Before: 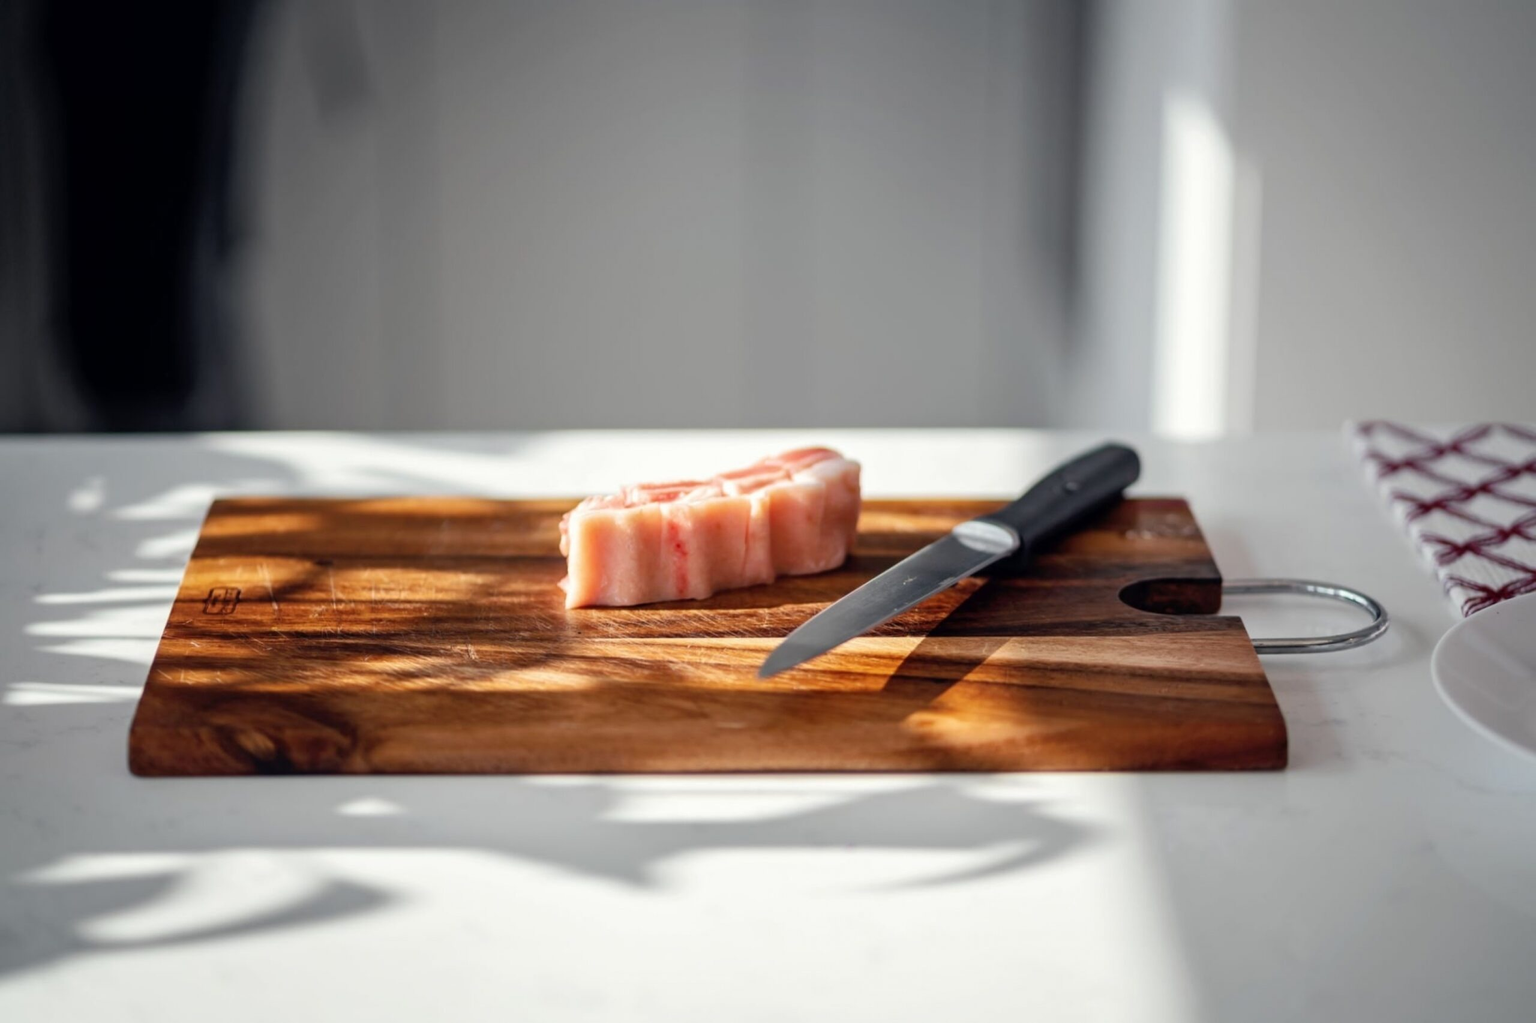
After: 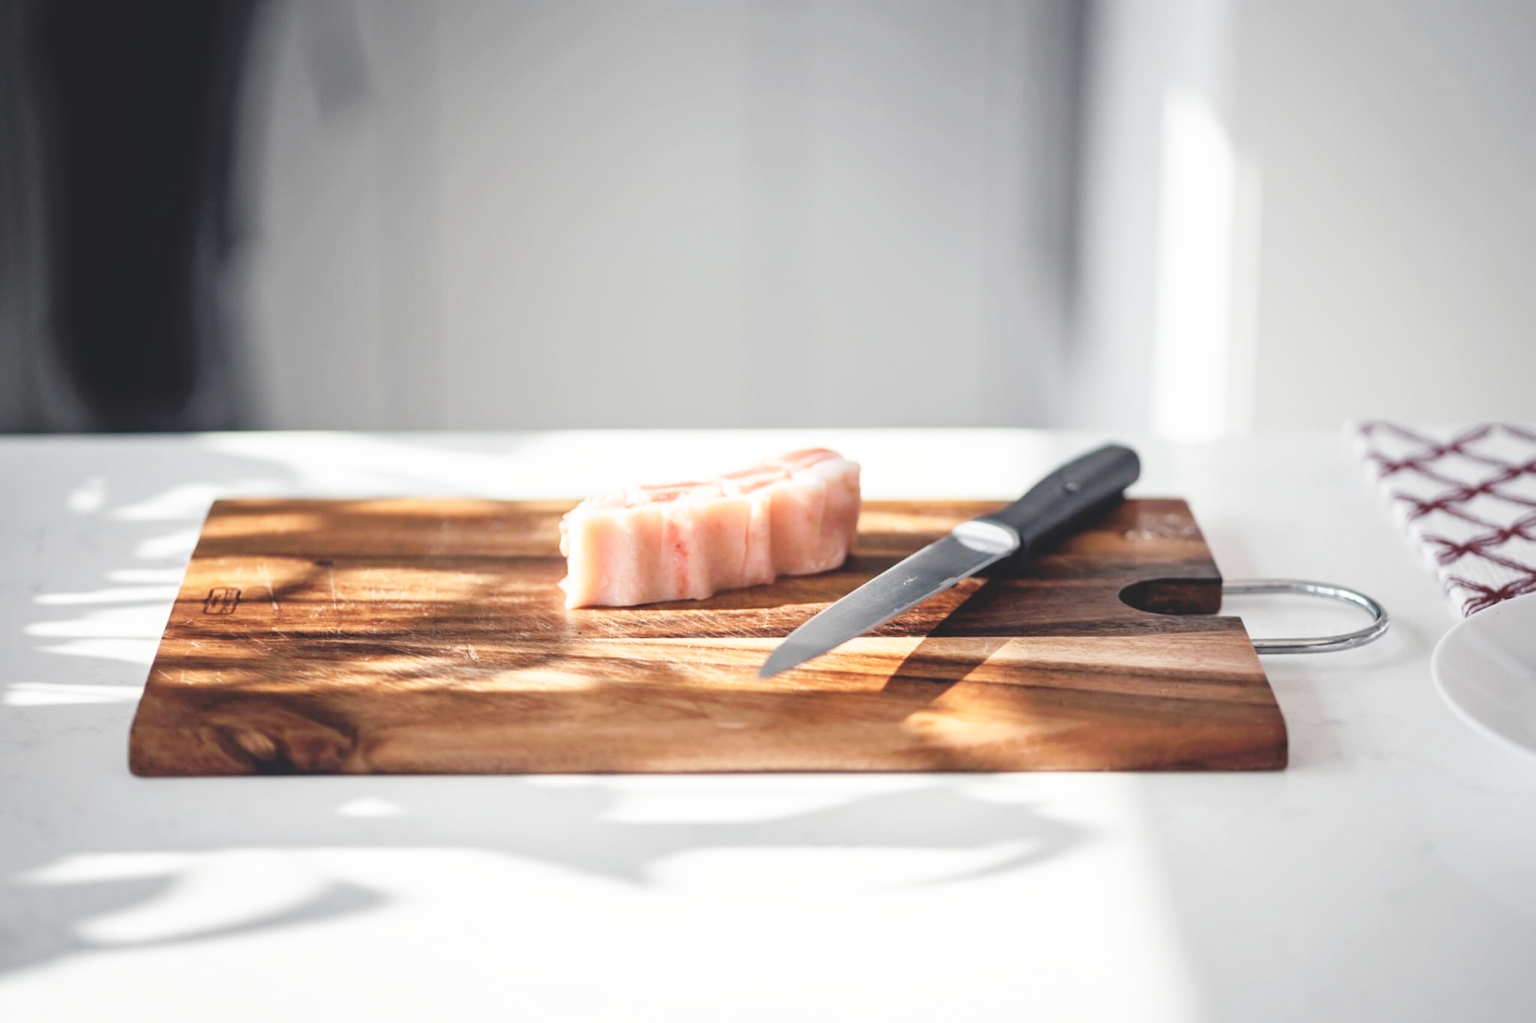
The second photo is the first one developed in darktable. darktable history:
tone curve: curves: ch0 [(0, 0) (0.003, 0.011) (0.011, 0.02) (0.025, 0.032) (0.044, 0.046) (0.069, 0.071) (0.1, 0.107) (0.136, 0.144) (0.177, 0.189) (0.224, 0.244) (0.277, 0.309) (0.335, 0.398) (0.399, 0.477) (0.468, 0.583) (0.543, 0.675) (0.623, 0.772) (0.709, 0.855) (0.801, 0.926) (0.898, 0.979) (1, 1)], preserve colors none
exposure: exposure 0.6 EV, compensate highlight preservation false
contrast brightness saturation: contrast -0.26, saturation -0.43
